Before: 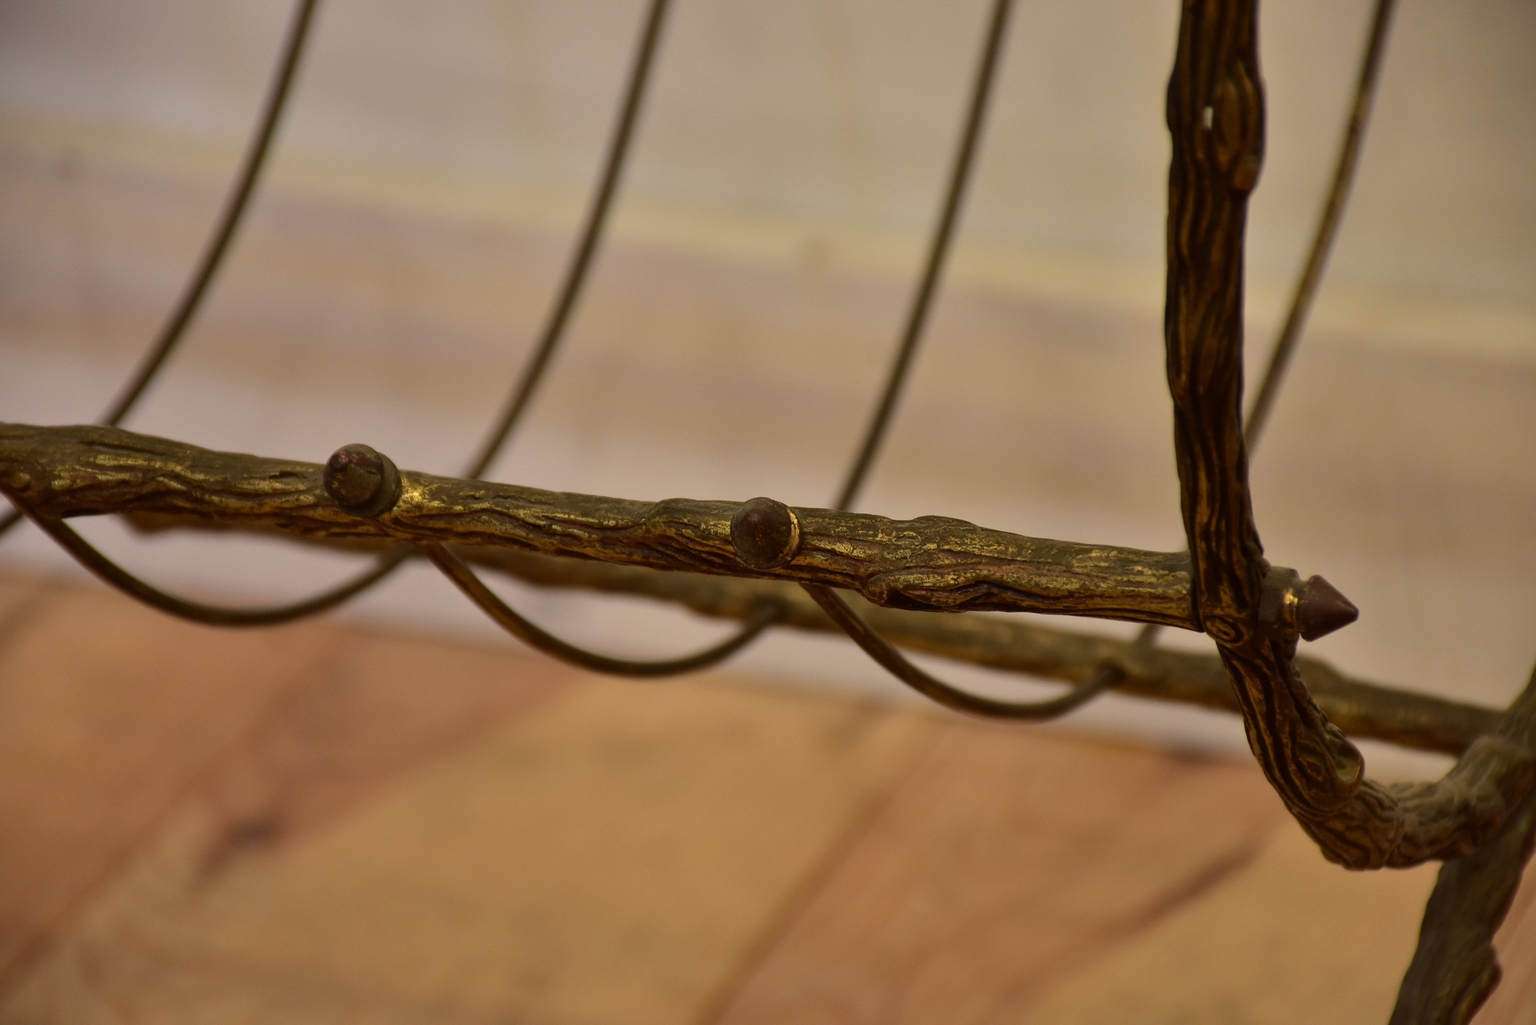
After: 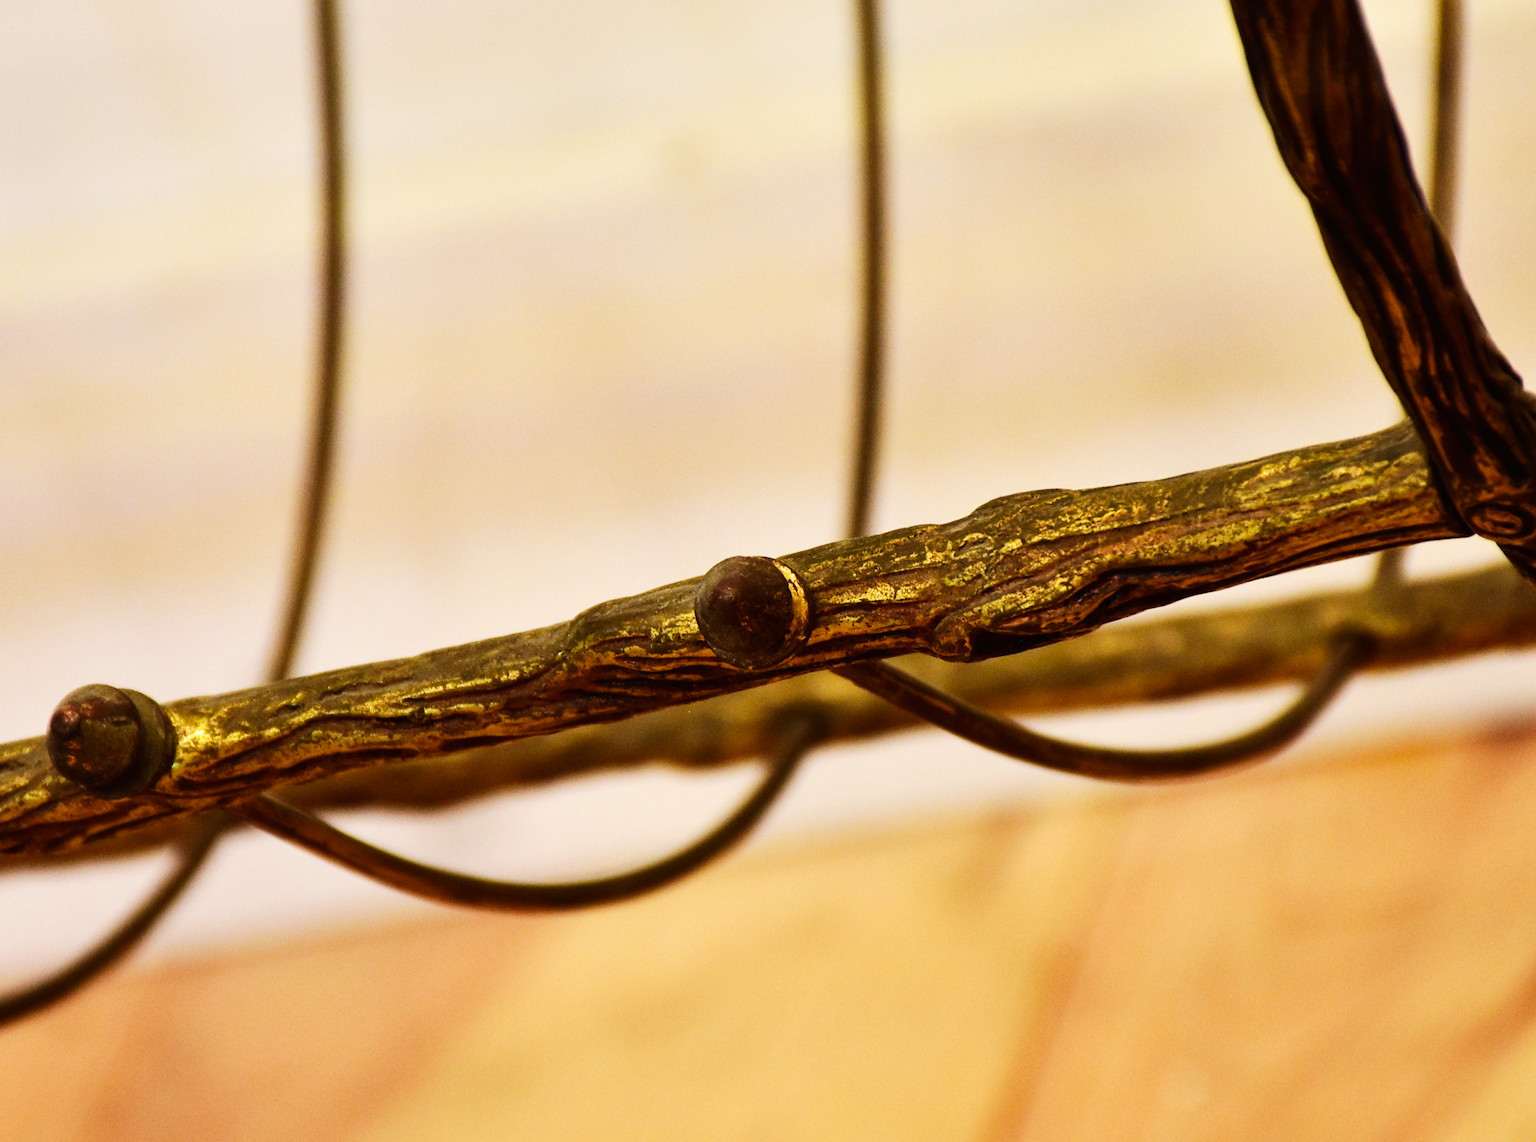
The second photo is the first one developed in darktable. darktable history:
base curve: curves: ch0 [(0, 0) (0.007, 0.004) (0.027, 0.03) (0.046, 0.07) (0.207, 0.54) (0.442, 0.872) (0.673, 0.972) (1, 1)], preserve colors none
crop and rotate: angle 18.77°, left 6.946%, right 4.354%, bottom 1.113%
